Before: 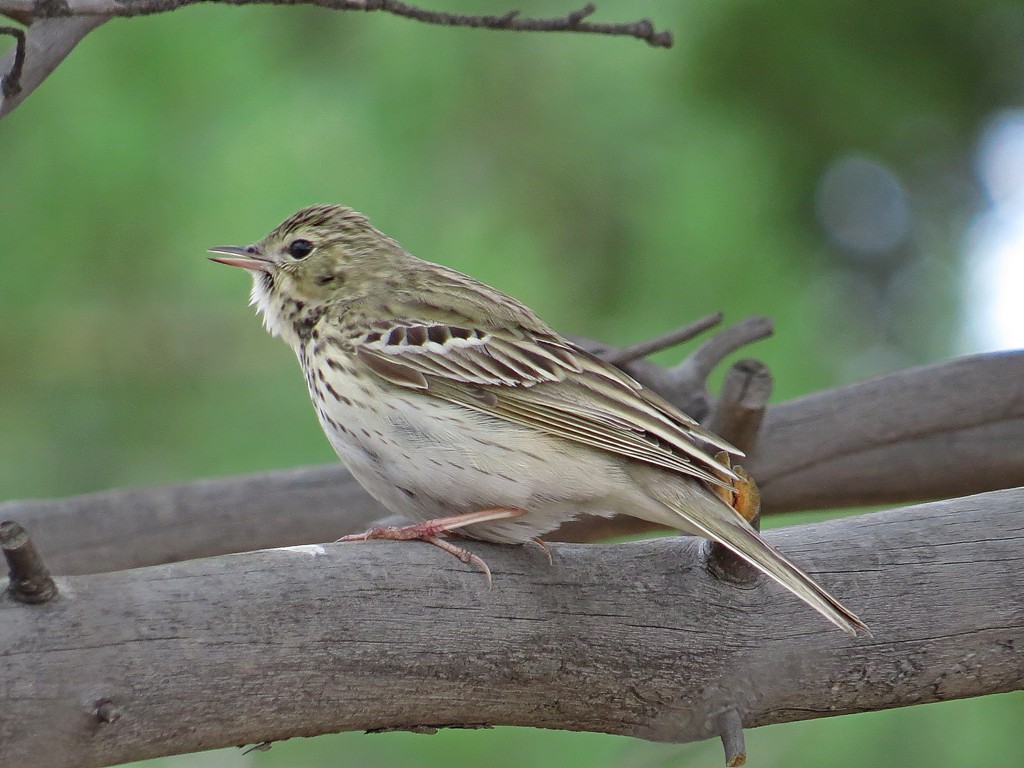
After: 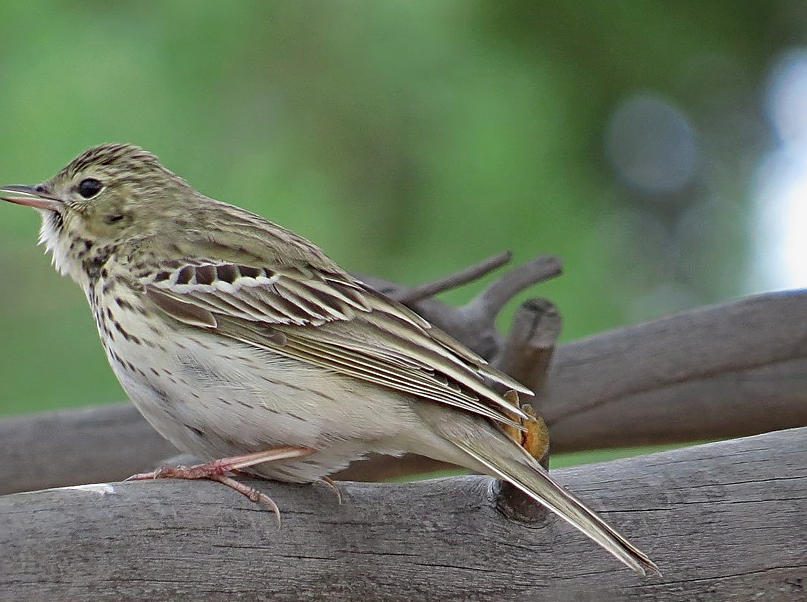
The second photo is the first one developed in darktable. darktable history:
sharpen: radius 2.529, amount 0.33
crop and rotate: left 20.612%, top 8.022%, right 0.489%, bottom 13.558%
exposure: black level correction 0.001, exposure -0.123 EV, compensate highlight preservation false
